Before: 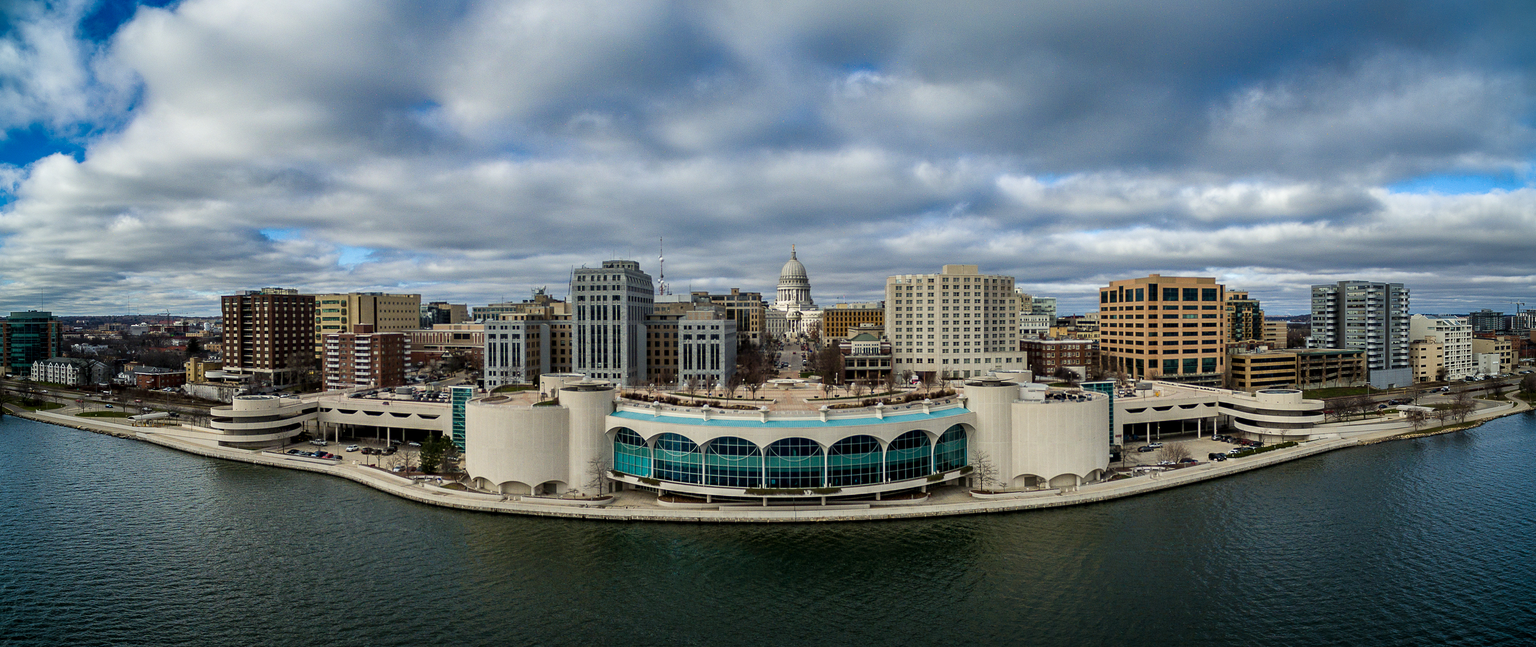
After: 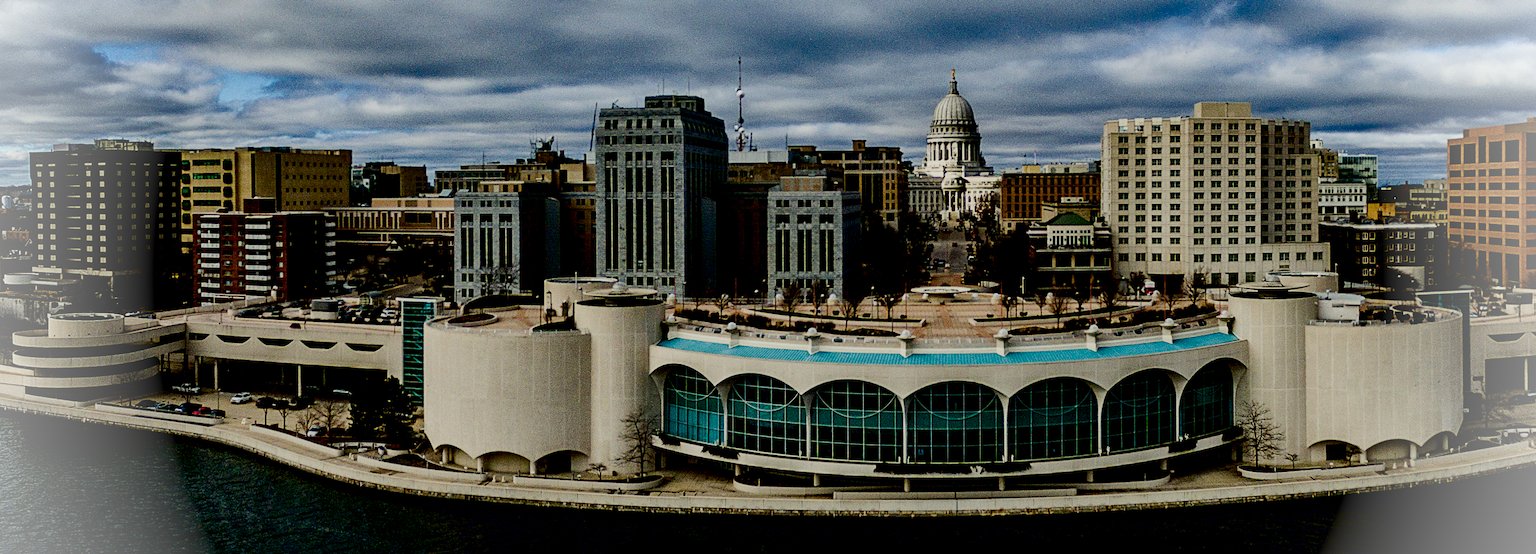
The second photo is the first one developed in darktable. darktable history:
vignetting: fall-off radius 82.62%, brightness 0.984, saturation -0.493
local contrast: mode bilateral grid, contrast 21, coarseness 100, detail 150%, midtone range 0.2
crop: left 13.227%, top 31.158%, right 24.799%, bottom 15.669%
exposure: black level correction 0.047, exposure 0.013 EV, compensate highlight preservation false
contrast brightness saturation: contrast 0.224, brightness -0.188, saturation 0.237
tone equalizer: smoothing diameter 24.83%, edges refinement/feathering 13.06, preserve details guided filter
filmic rgb: black relative exposure -6.2 EV, white relative exposure 6.96 EV, hardness 2.27
